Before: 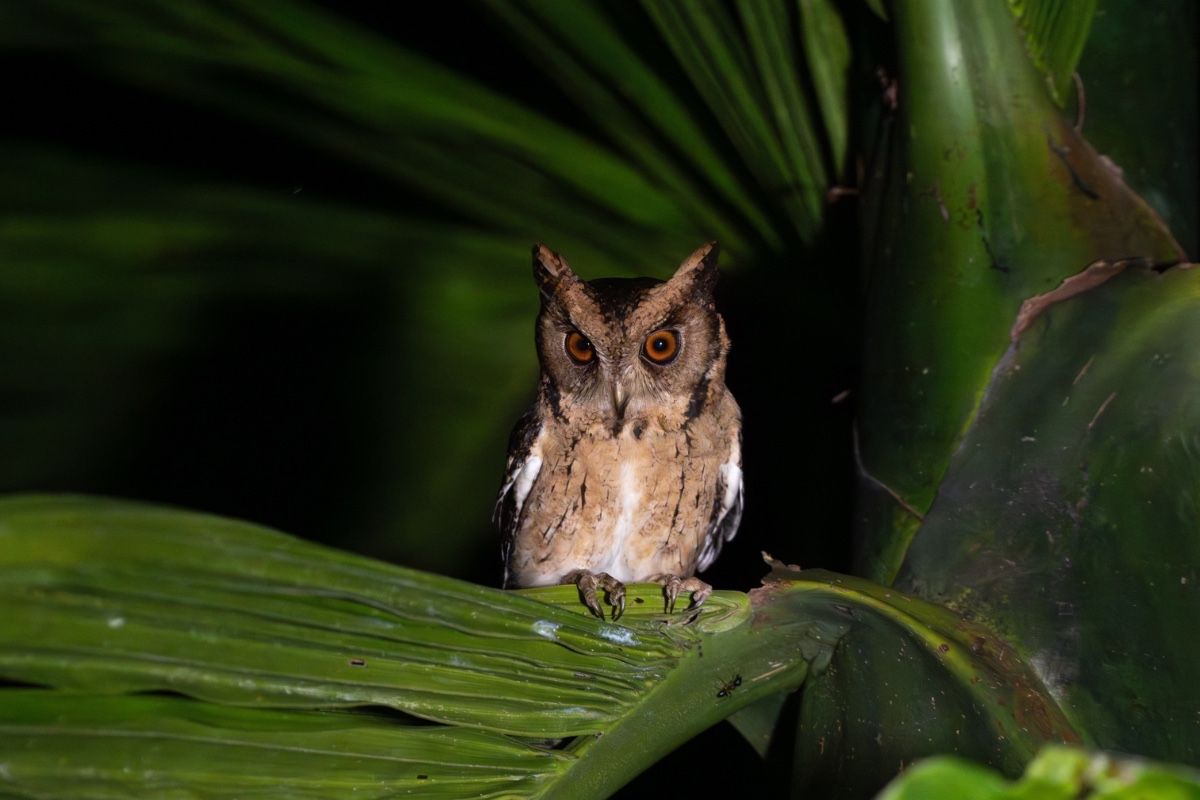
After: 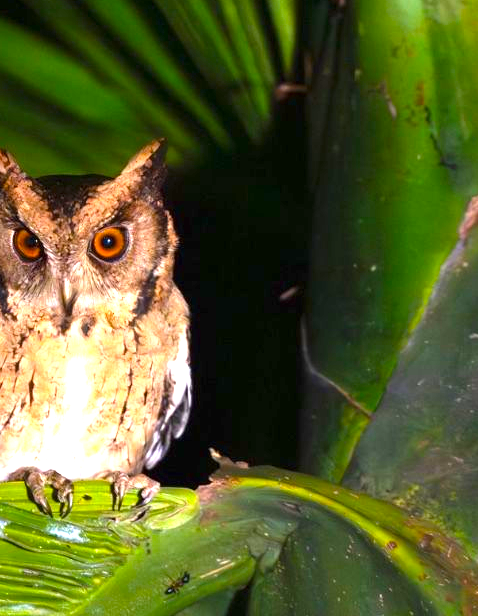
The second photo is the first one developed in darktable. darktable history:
color balance rgb: perceptual saturation grading › global saturation 30.244%
exposure: black level correction 0, exposure 1.676 EV, compensate highlight preservation false
crop: left 46.054%, top 12.906%, right 14.081%, bottom 10.056%
contrast brightness saturation: saturation 0.098
